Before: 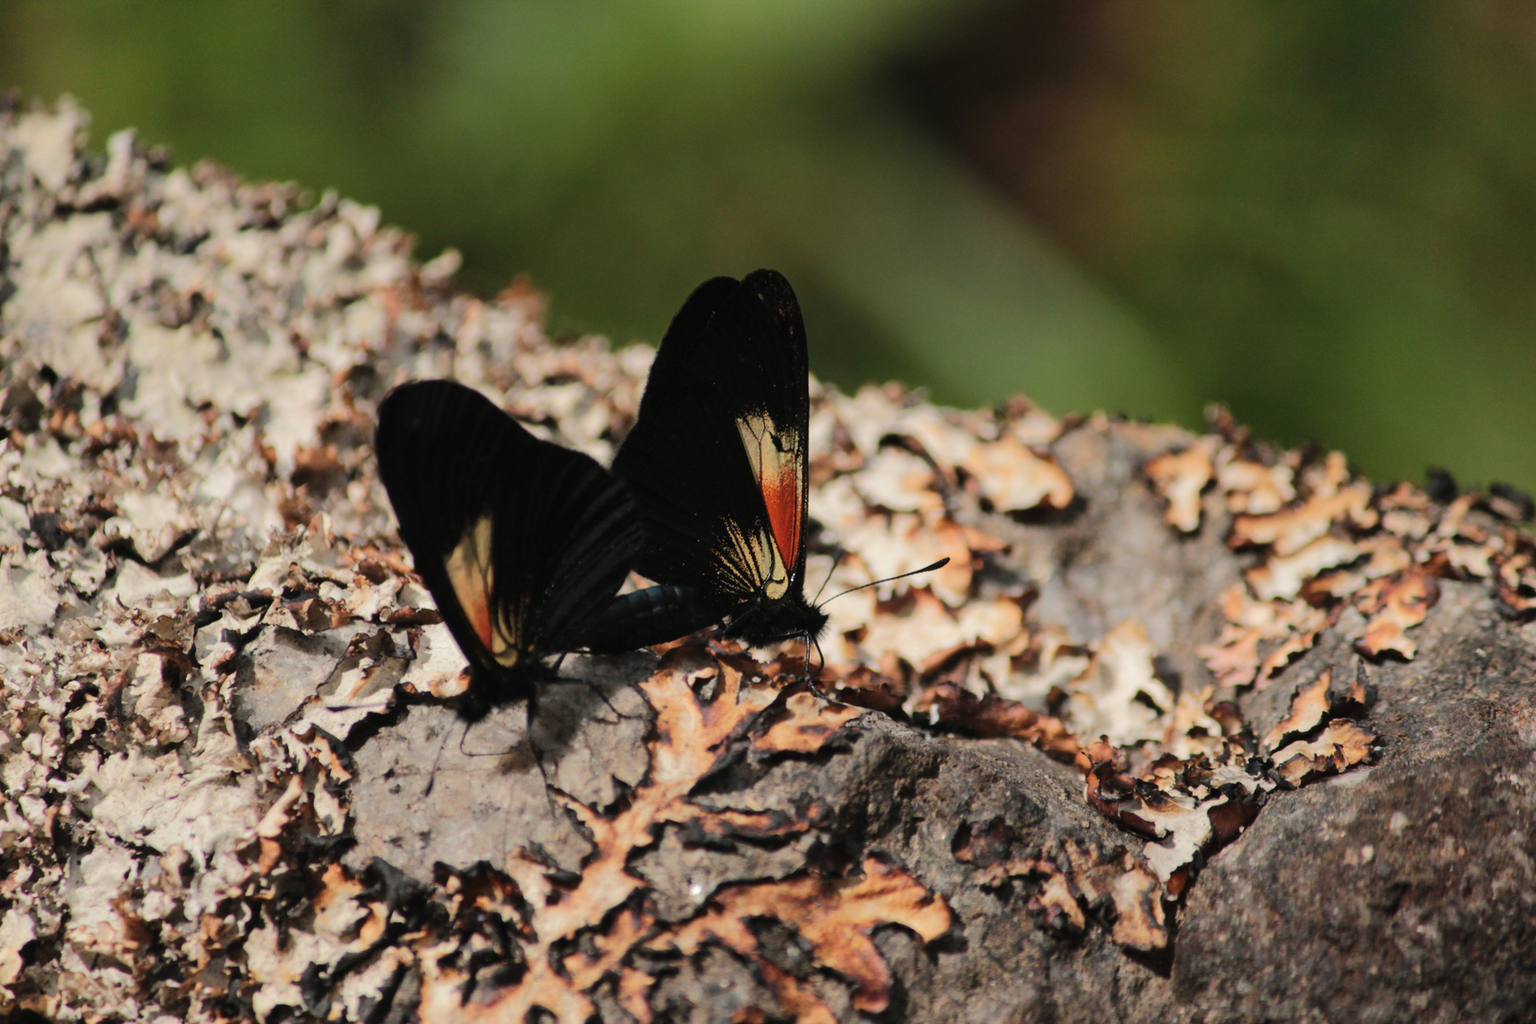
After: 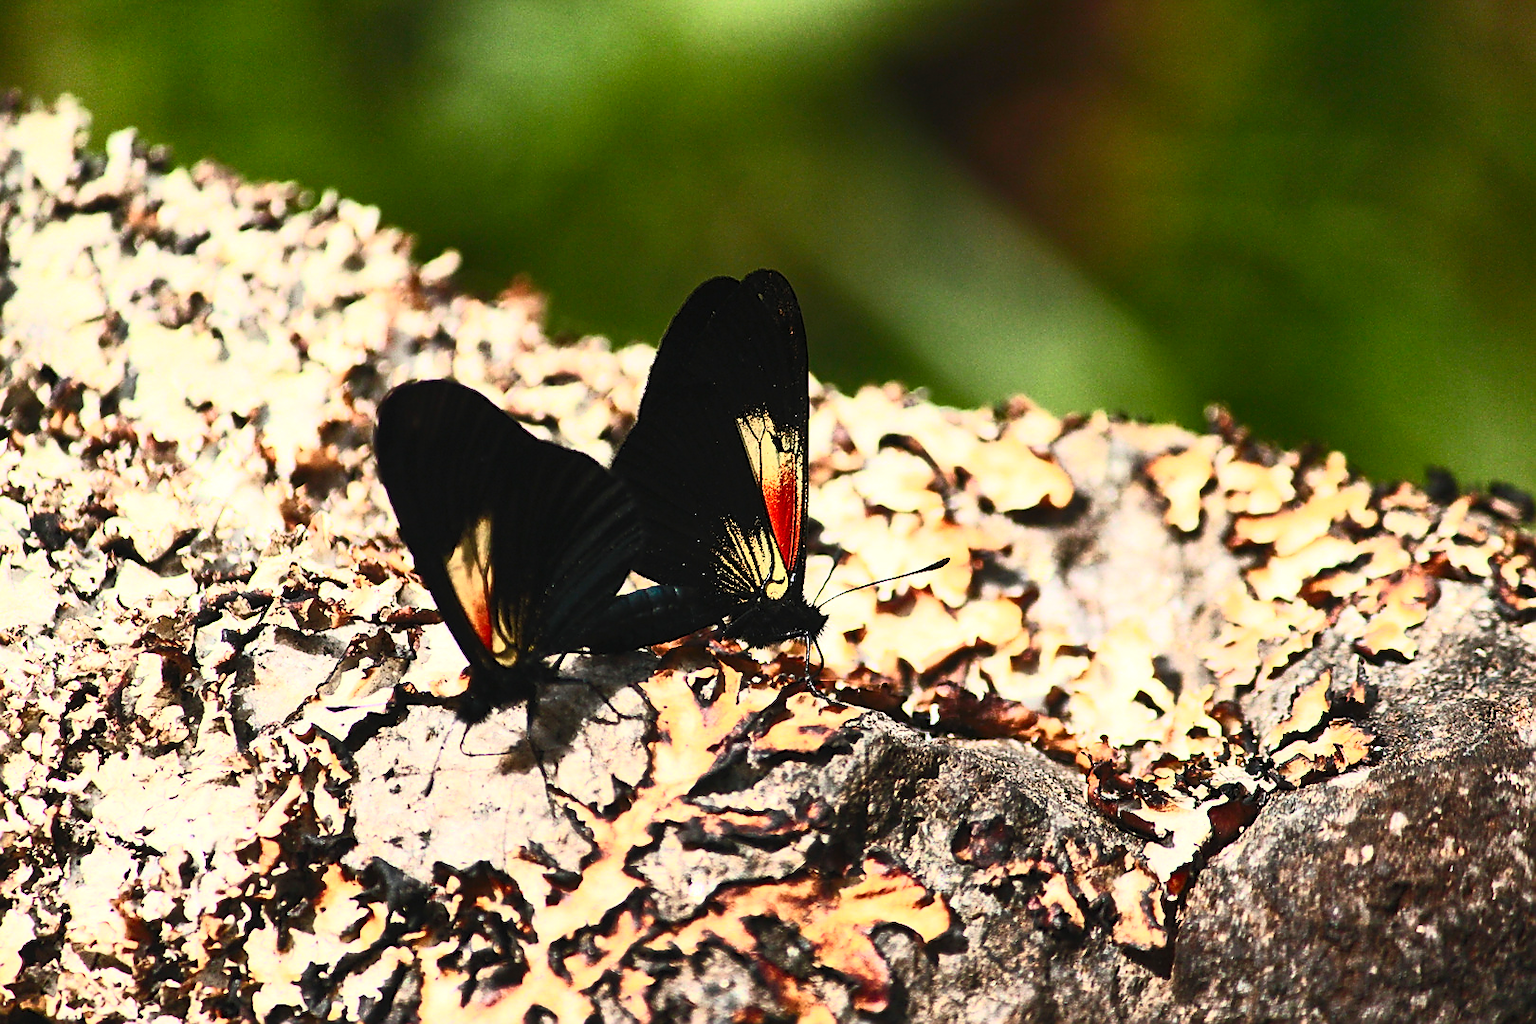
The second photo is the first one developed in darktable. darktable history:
local contrast: highlights 100%, shadows 100%, detail 120%, midtone range 0.2
white balance: red 0.986, blue 1.01
contrast brightness saturation: contrast 0.83, brightness 0.59, saturation 0.59
sharpen: radius 1.4, amount 1.25, threshold 0.7
